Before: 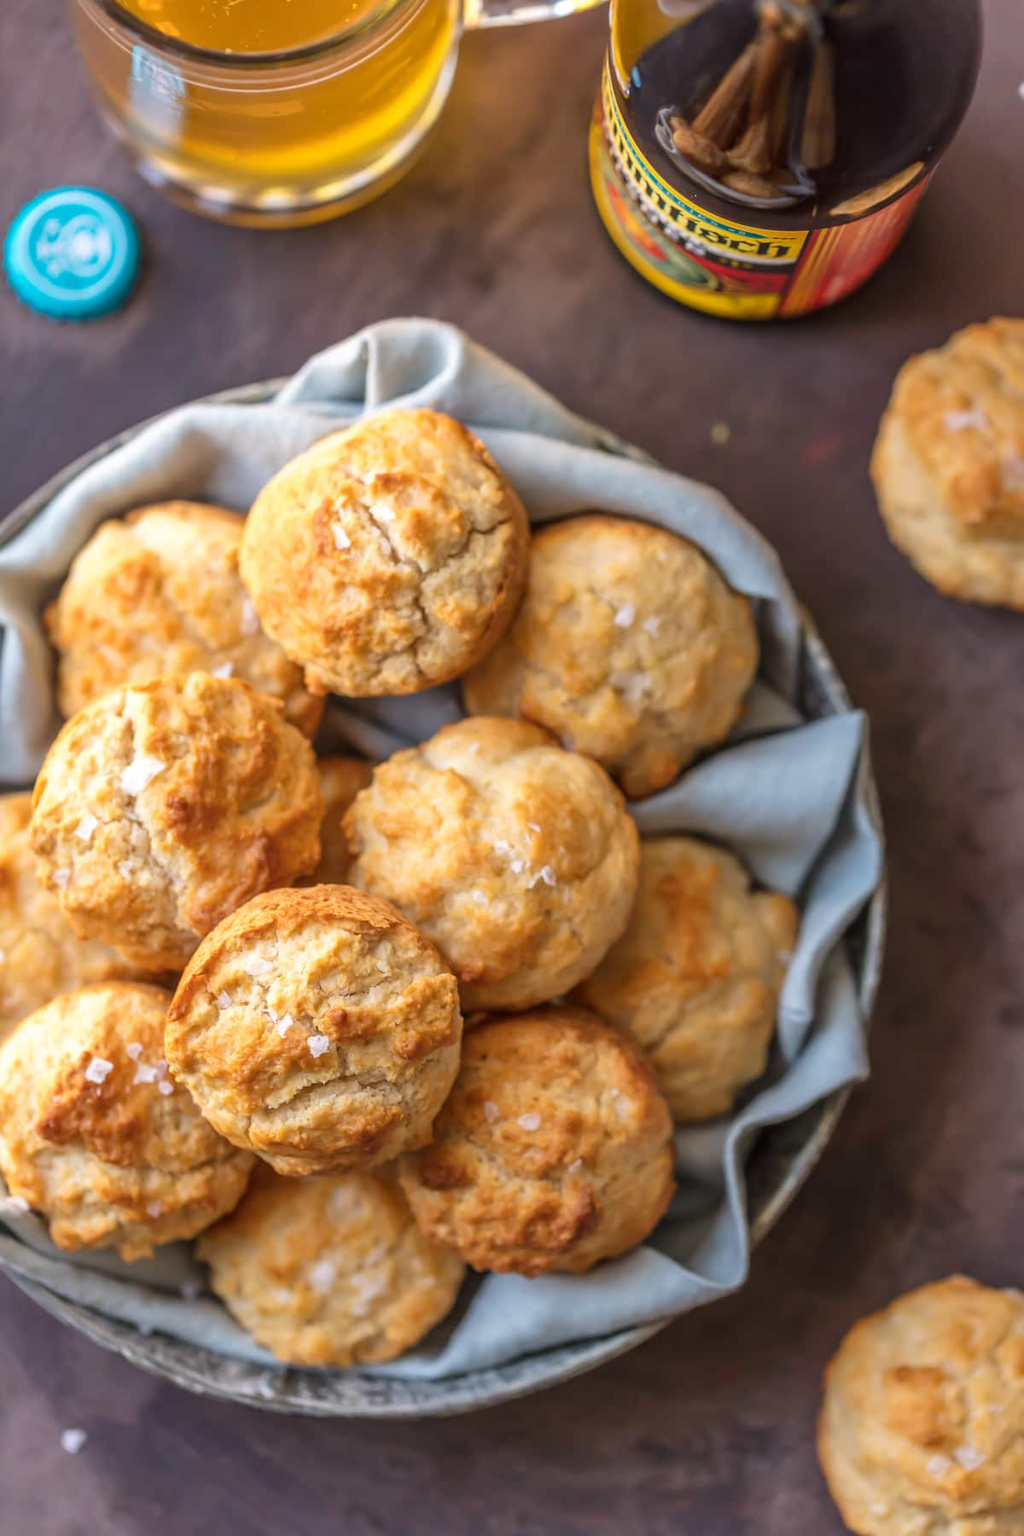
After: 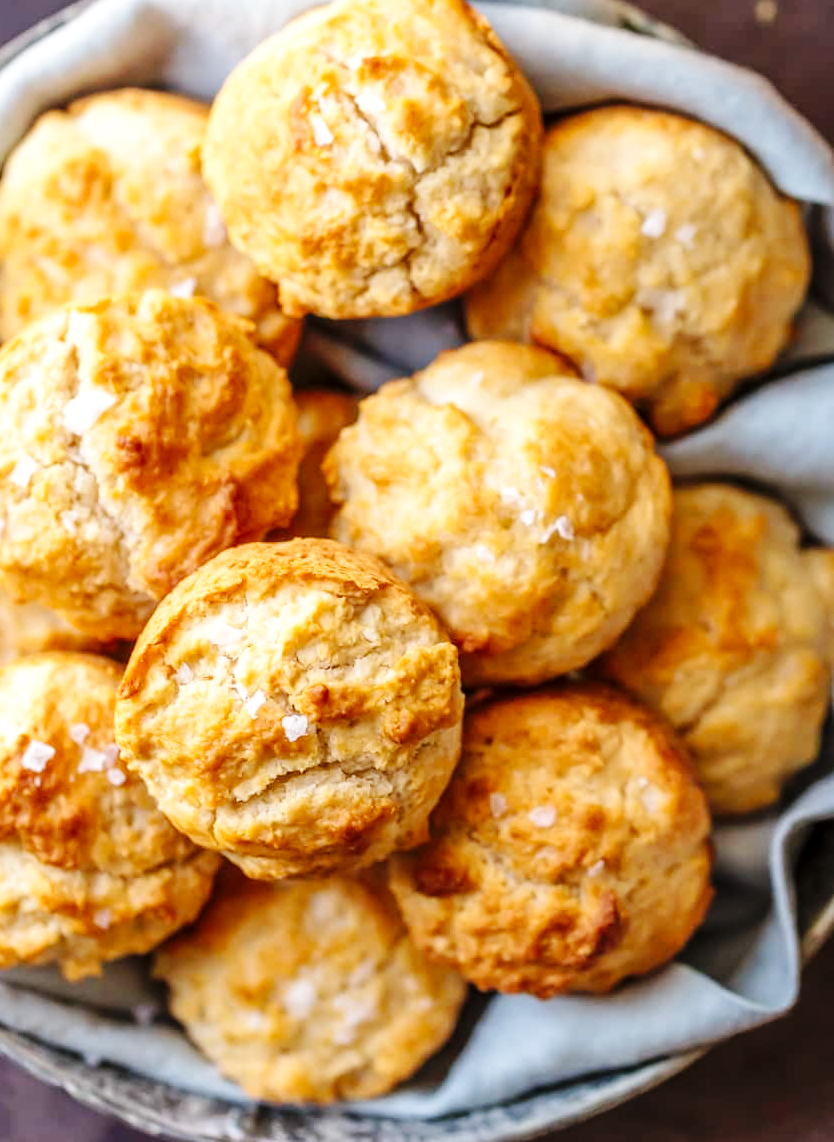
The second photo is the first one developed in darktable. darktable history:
local contrast: highlights 102%, shadows 102%, detail 119%, midtone range 0.2
crop: left 6.518%, top 27.672%, right 23.919%, bottom 8.862%
base curve: curves: ch0 [(0, 0) (0.036, 0.025) (0.121, 0.166) (0.206, 0.329) (0.605, 0.79) (1, 1)], preserve colors none
